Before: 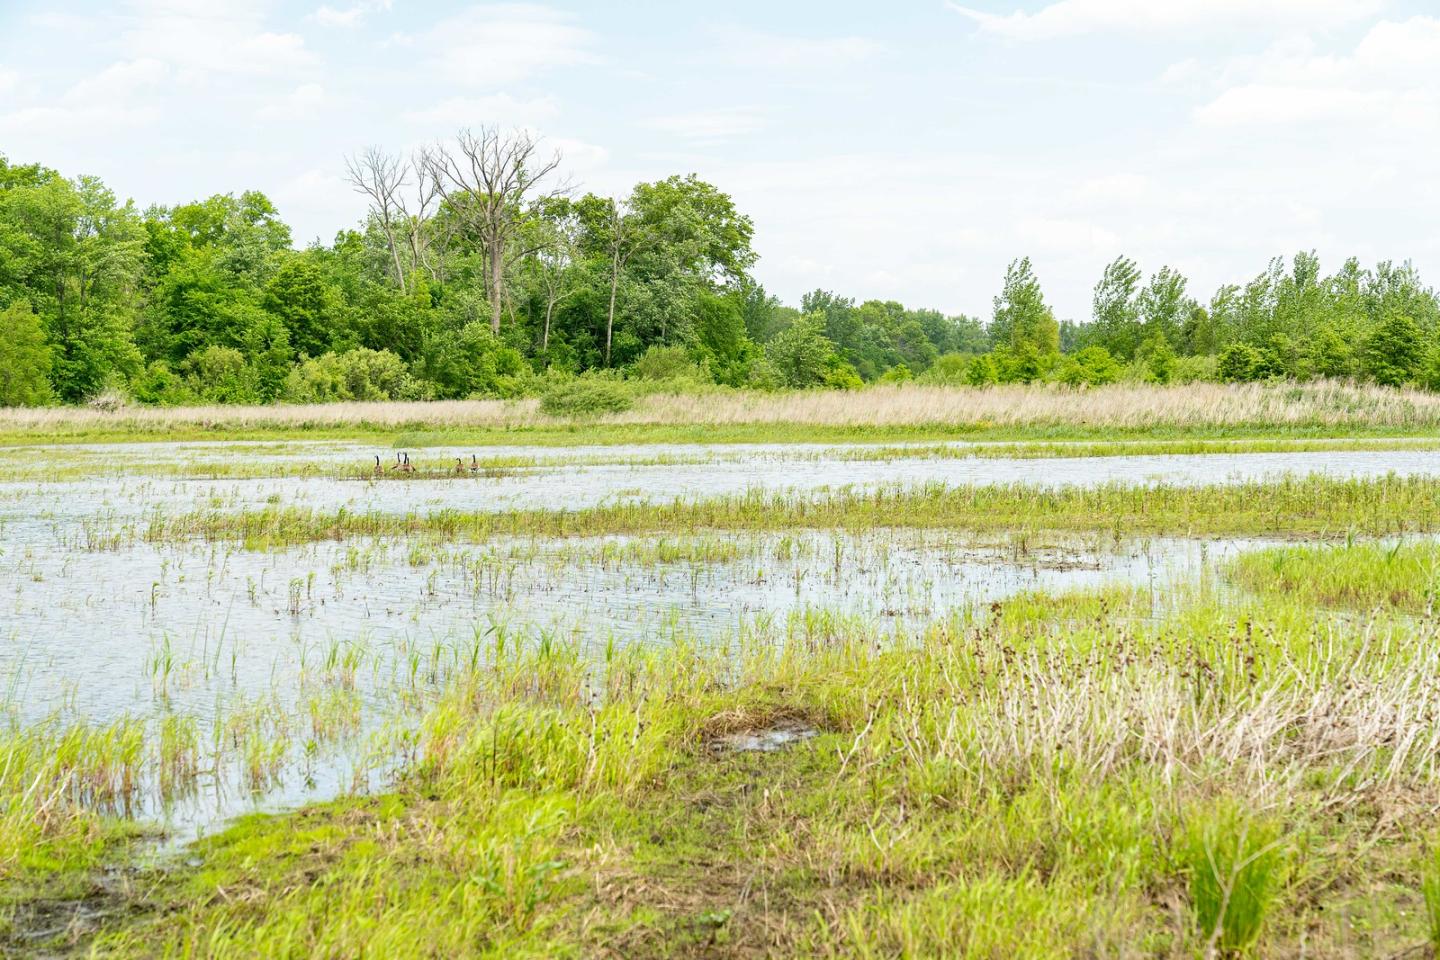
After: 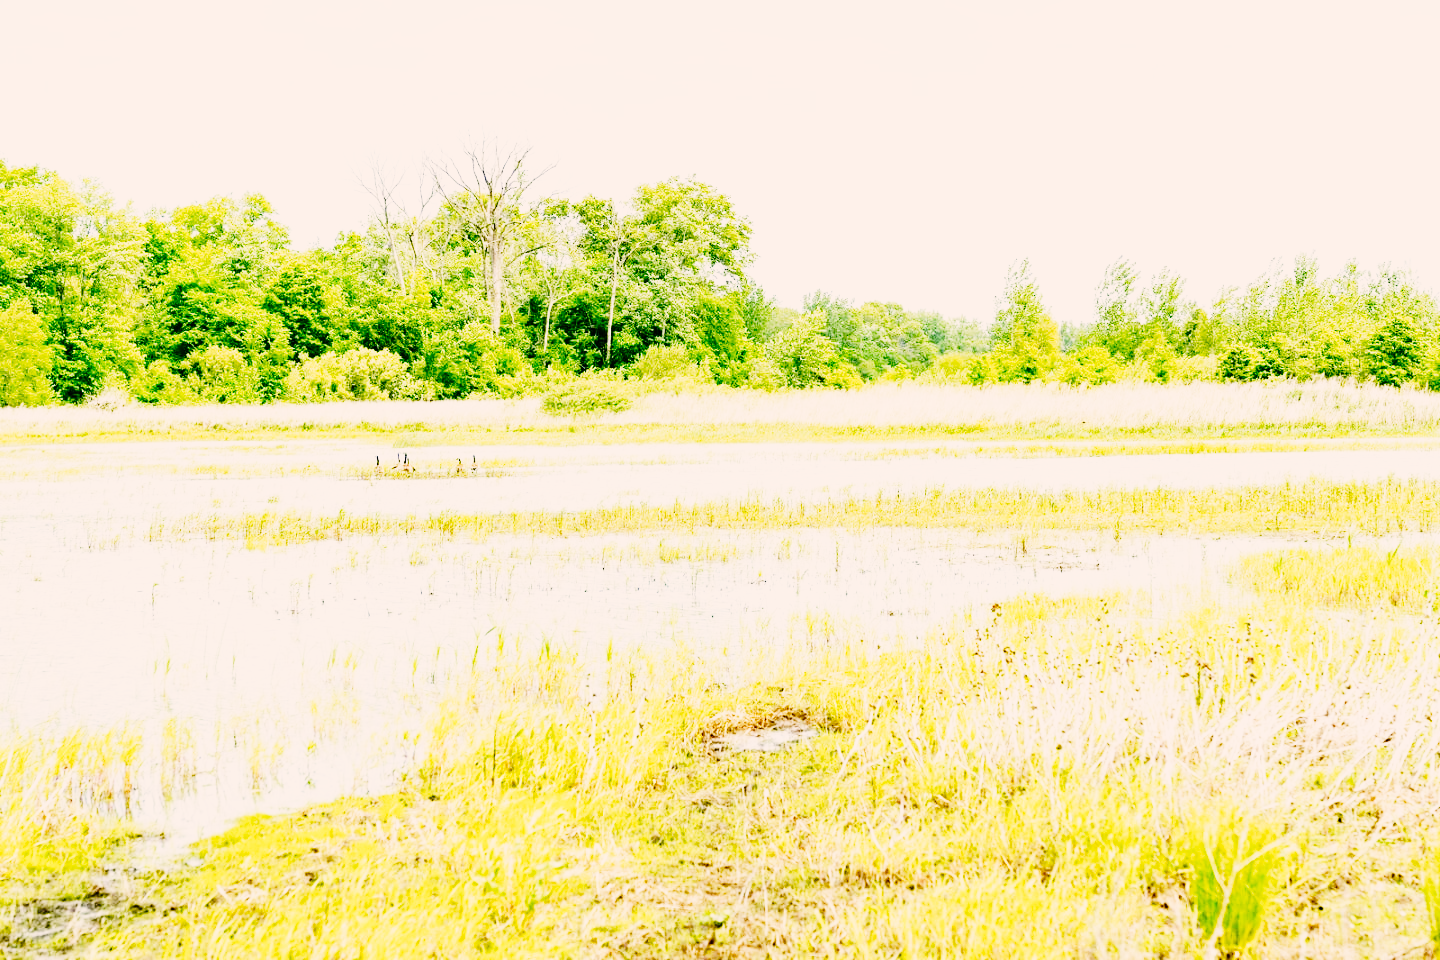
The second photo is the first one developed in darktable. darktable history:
base curve: curves: ch0 [(0, 0) (0.007, 0.004) (0.027, 0.03) (0.046, 0.07) (0.207, 0.54) (0.442, 0.872) (0.673, 0.972) (1, 1)], preserve colors none
tone curve: curves: ch0 [(0, 0) (0.11, 0.061) (0.256, 0.259) (0.398, 0.494) (0.498, 0.611) (0.65, 0.757) (0.835, 0.883) (1, 0.961)]; ch1 [(0, 0) (0.346, 0.307) (0.408, 0.369) (0.453, 0.457) (0.482, 0.479) (0.502, 0.498) (0.521, 0.51) (0.553, 0.554) (0.618, 0.65) (0.693, 0.727) (1, 1)]; ch2 [(0, 0) (0.366, 0.337) (0.434, 0.46) (0.485, 0.494) (0.5, 0.494) (0.511, 0.508) (0.537, 0.55) (0.579, 0.599) (0.621, 0.693) (1, 1)], preserve colors none
color correction: highlights a* 3.7, highlights b* 5.1
